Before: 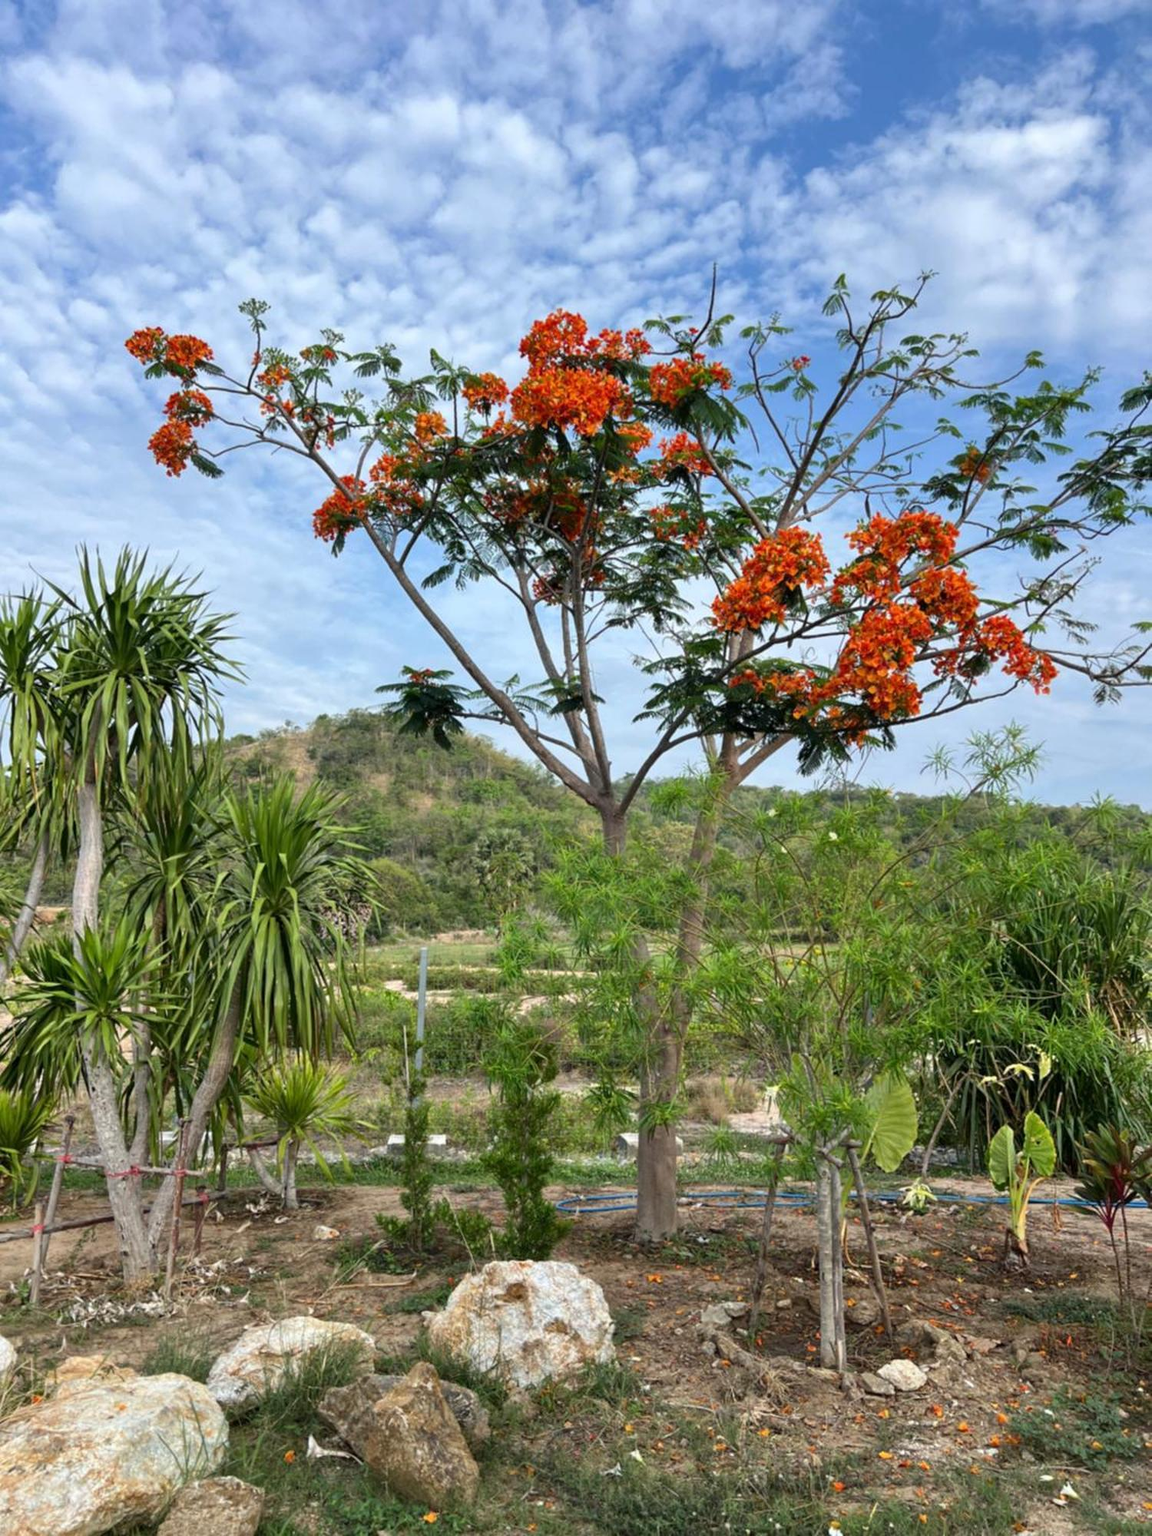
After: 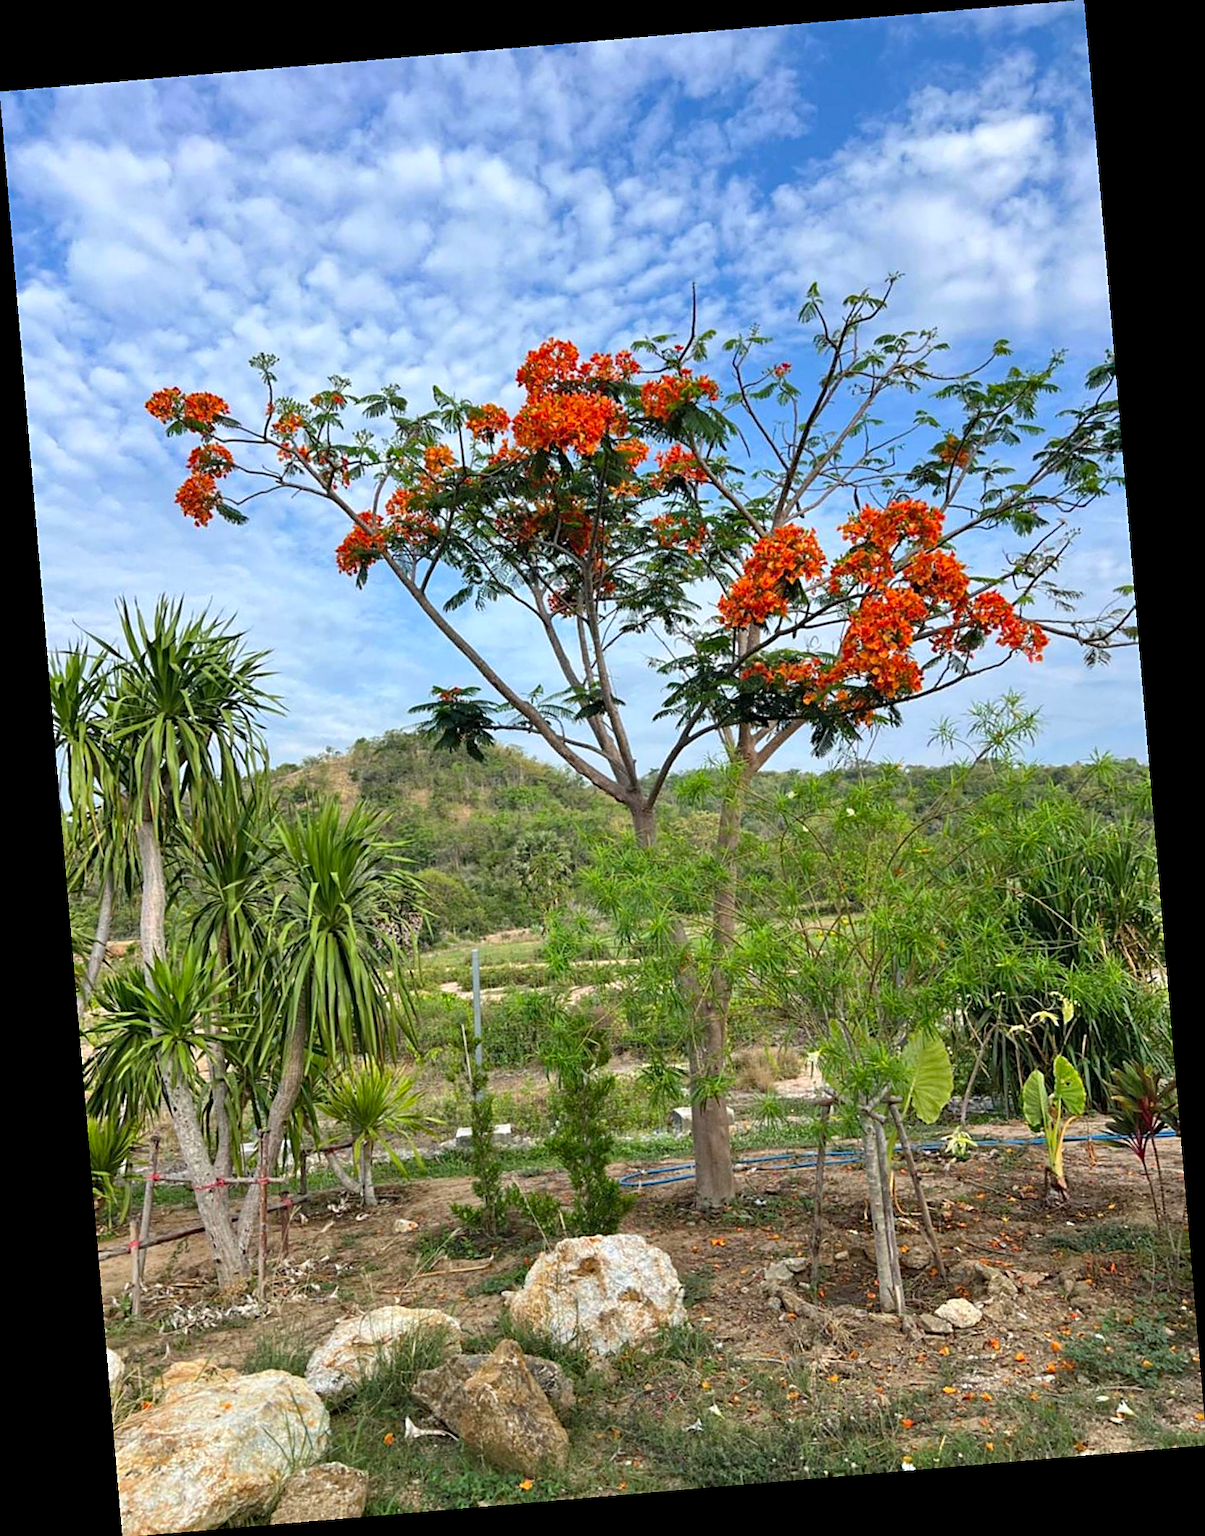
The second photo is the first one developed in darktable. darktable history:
rotate and perspective: rotation -4.86°, automatic cropping off
contrast brightness saturation: contrast 0.03, brightness 0.06, saturation 0.13
sharpen: on, module defaults
haze removal: compatibility mode true, adaptive false
